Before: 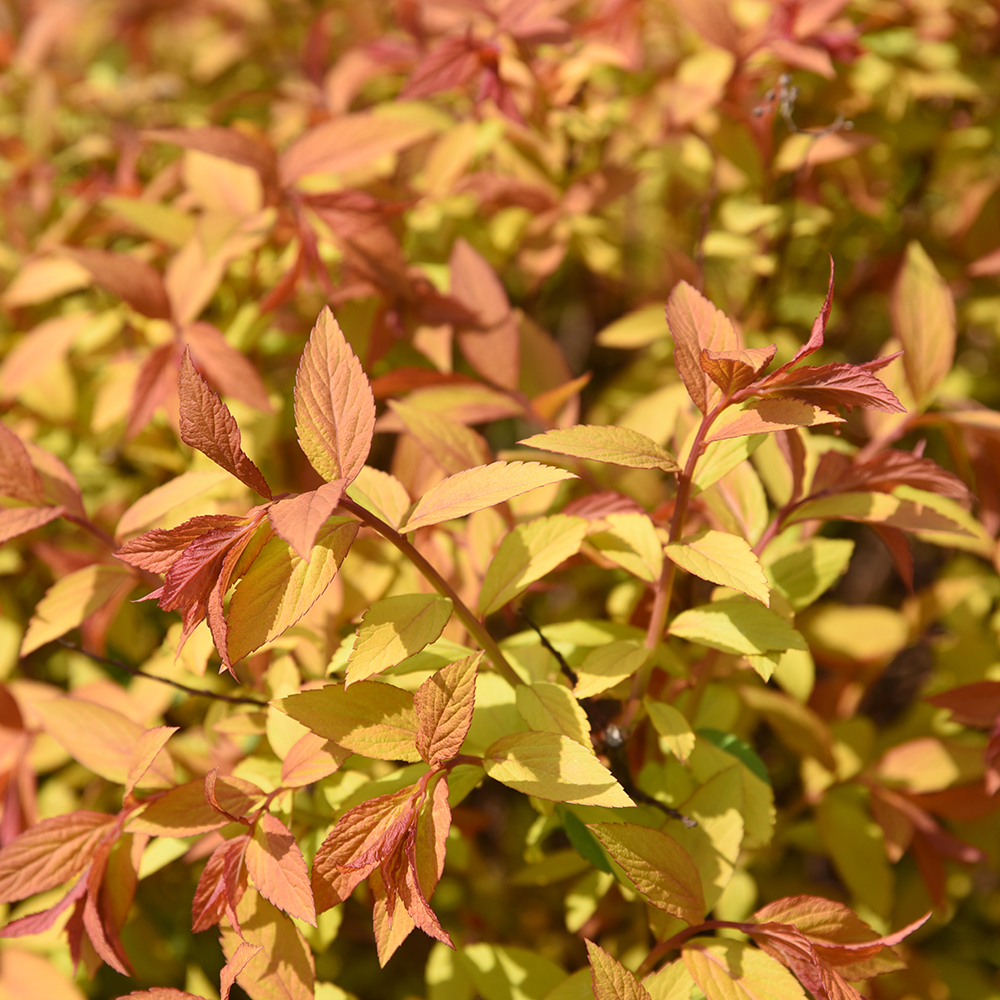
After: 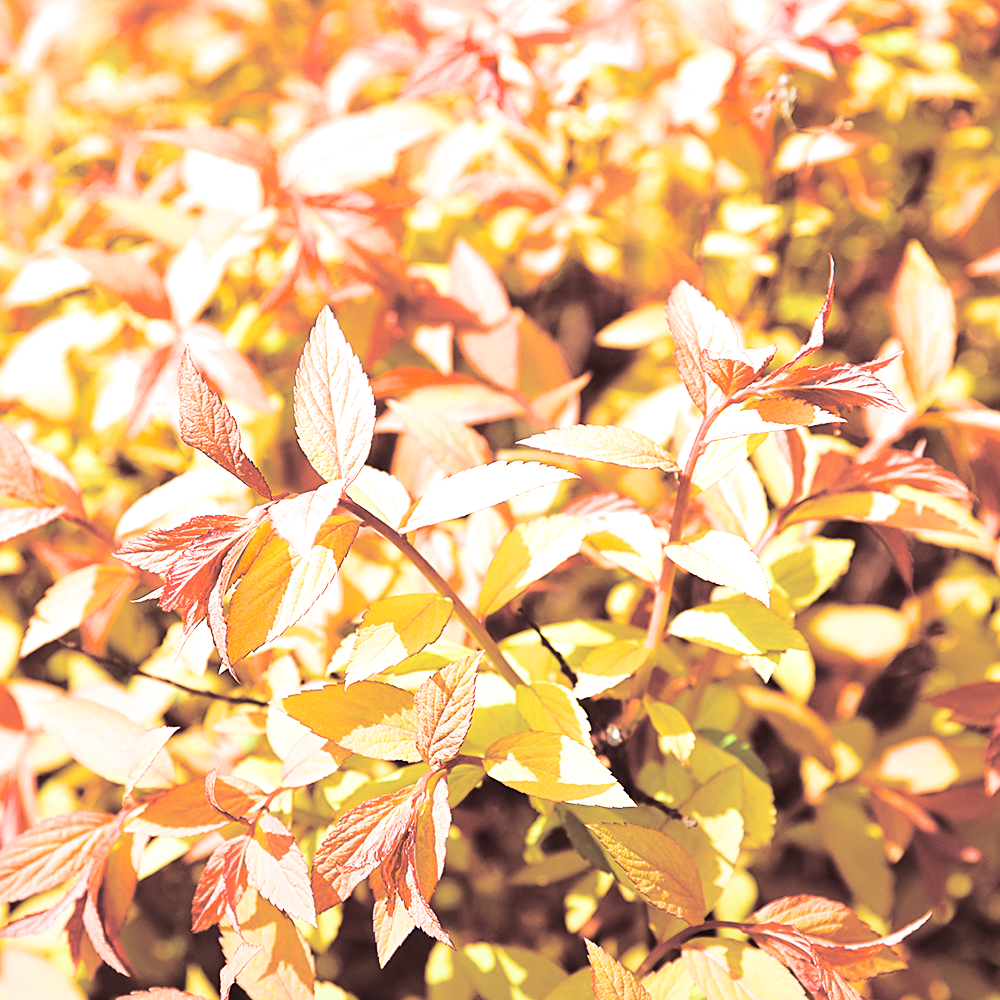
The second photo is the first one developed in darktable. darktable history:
rgb curve: curves: ch0 [(0, 0) (0.284, 0.292) (0.505, 0.644) (1, 1)]; ch1 [(0, 0) (0.284, 0.292) (0.505, 0.644) (1, 1)]; ch2 [(0, 0) (0.284, 0.292) (0.505, 0.644) (1, 1)], compensate middle gray true
graduated density: rotation -180°, offset 24.95
sharpen: on, module defaults
exposure: exposure 1.25 EV, compensate exposure bias true, compensate highlight preservation false
split-toning: shadows › saturation 0.3, highlights › hue 180°, highlights › saturation 0.3, compress 0%
